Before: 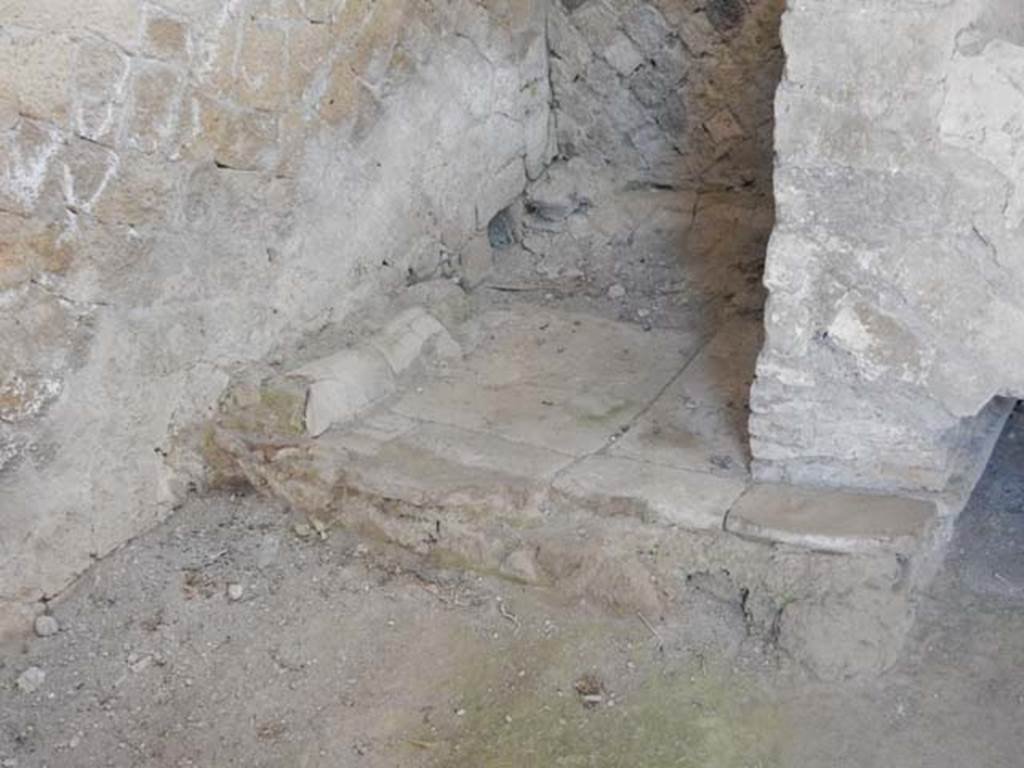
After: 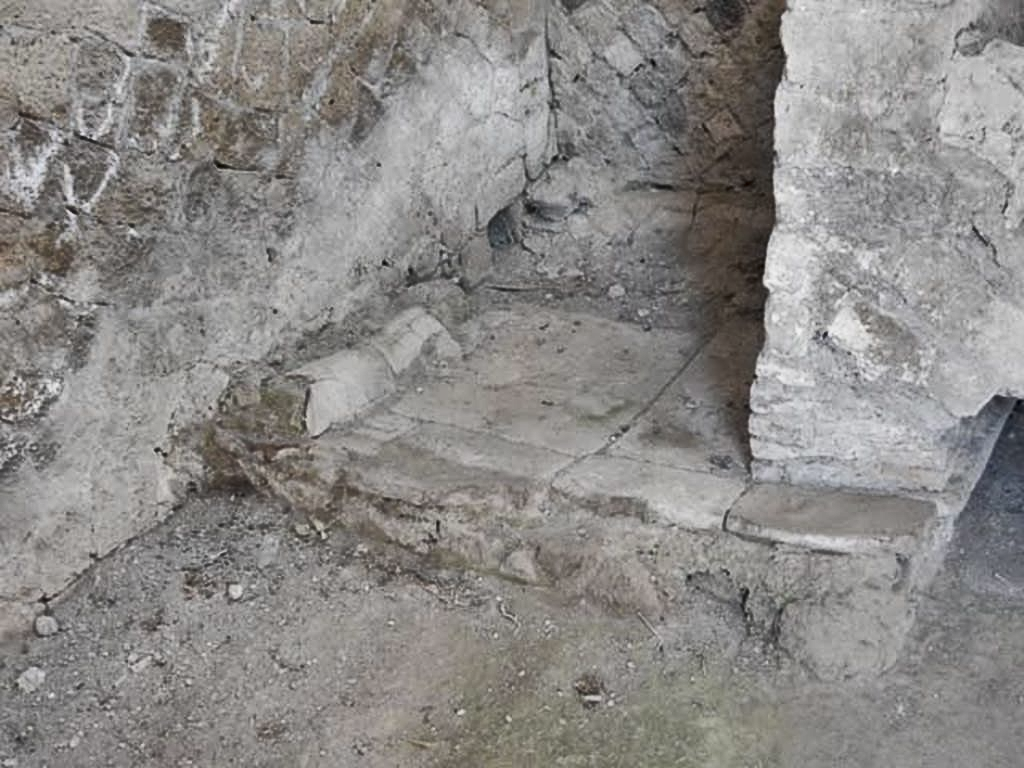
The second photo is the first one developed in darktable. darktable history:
sharpen: amount 0.205
contrast brightness saturation: contrast 0.252, saturation -0.324
shadows and highlights: shadows 20.77, highlights -82.34, soften with gaussian
